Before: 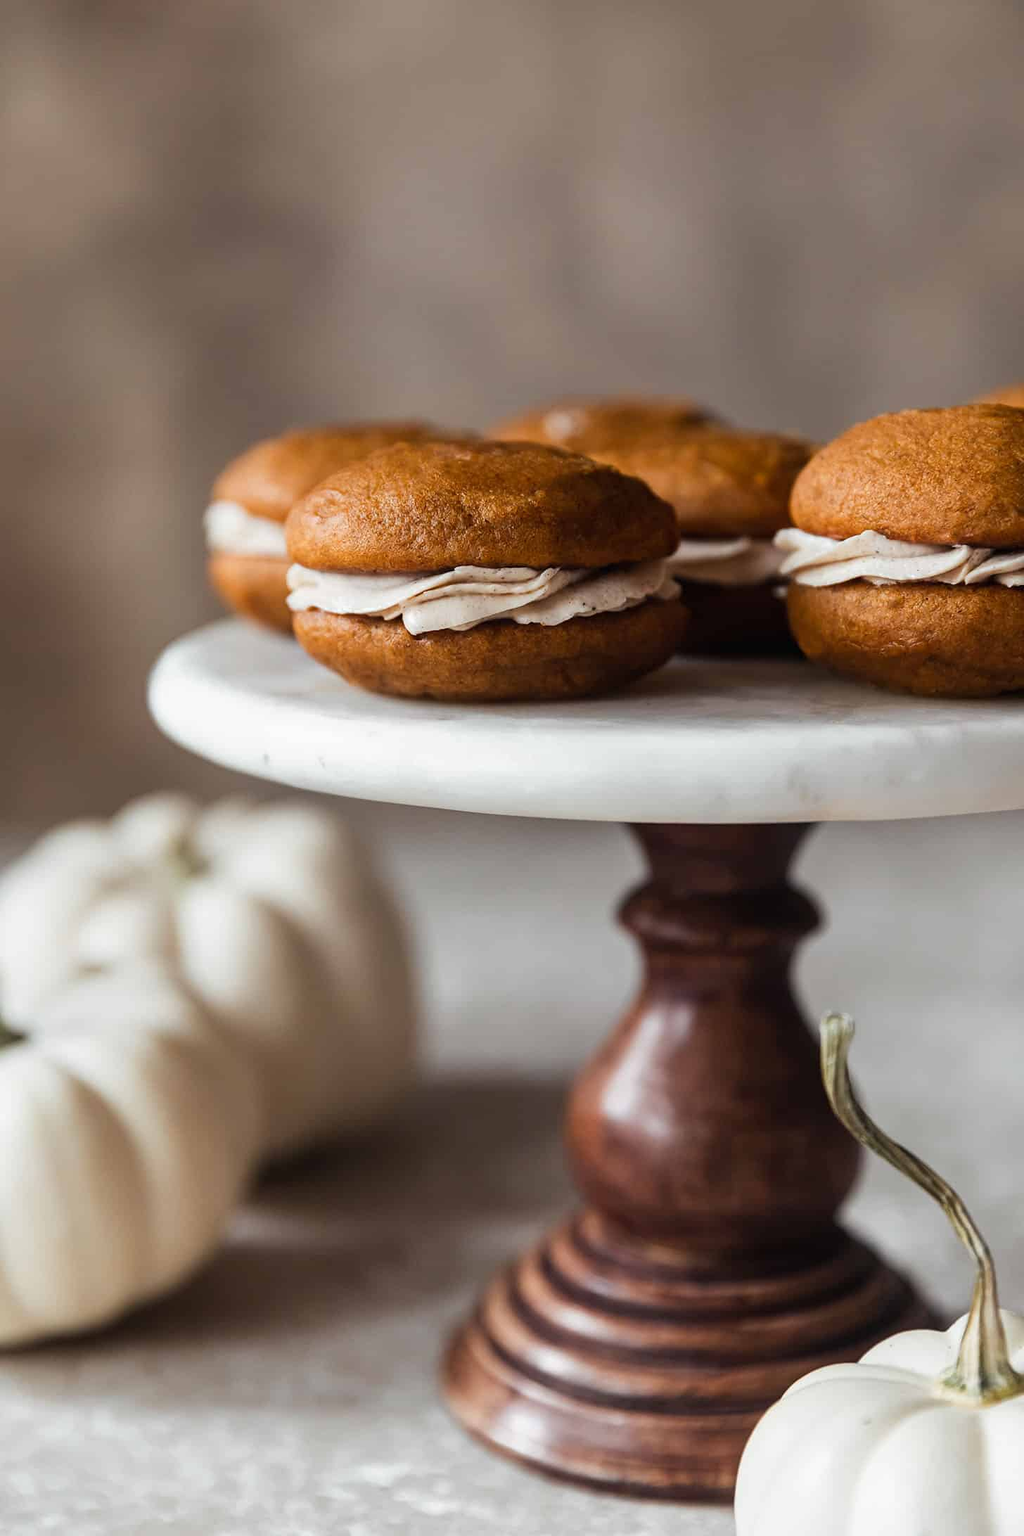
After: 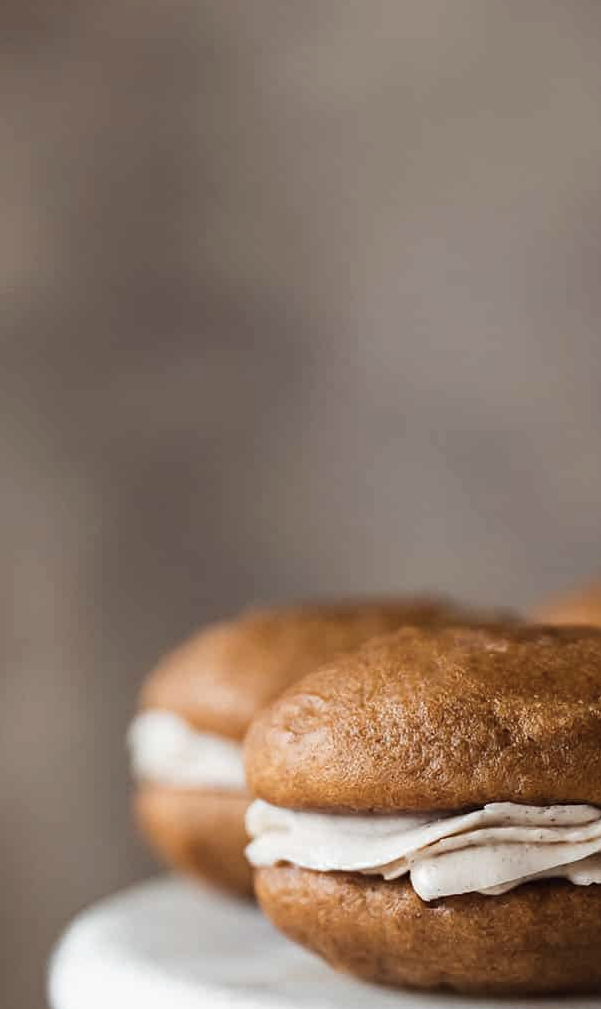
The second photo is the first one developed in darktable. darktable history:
crop and rotate: left 11.191%, top 0.117%, right 47.485%, bottom 53.681%
contrast brightness saturation: contrast 0.062, brightness -0.011, saturation -0.249
